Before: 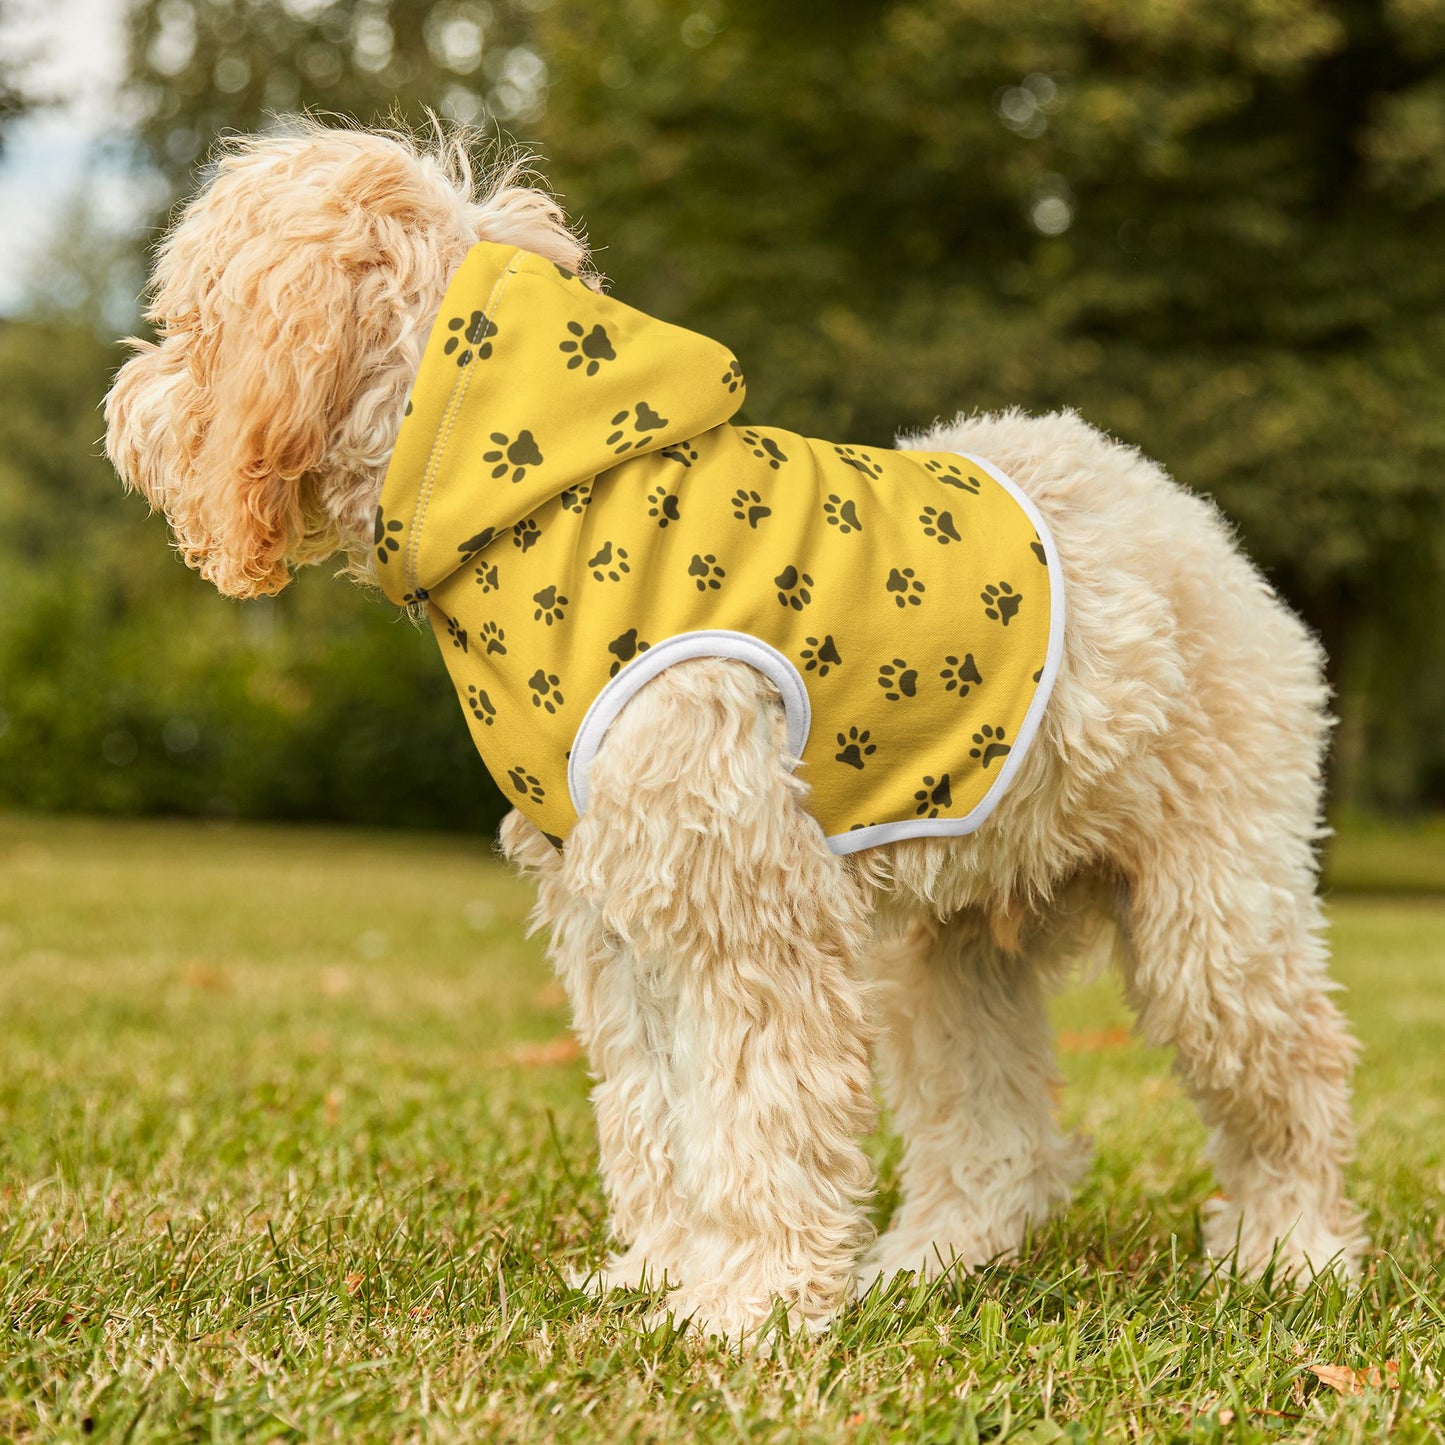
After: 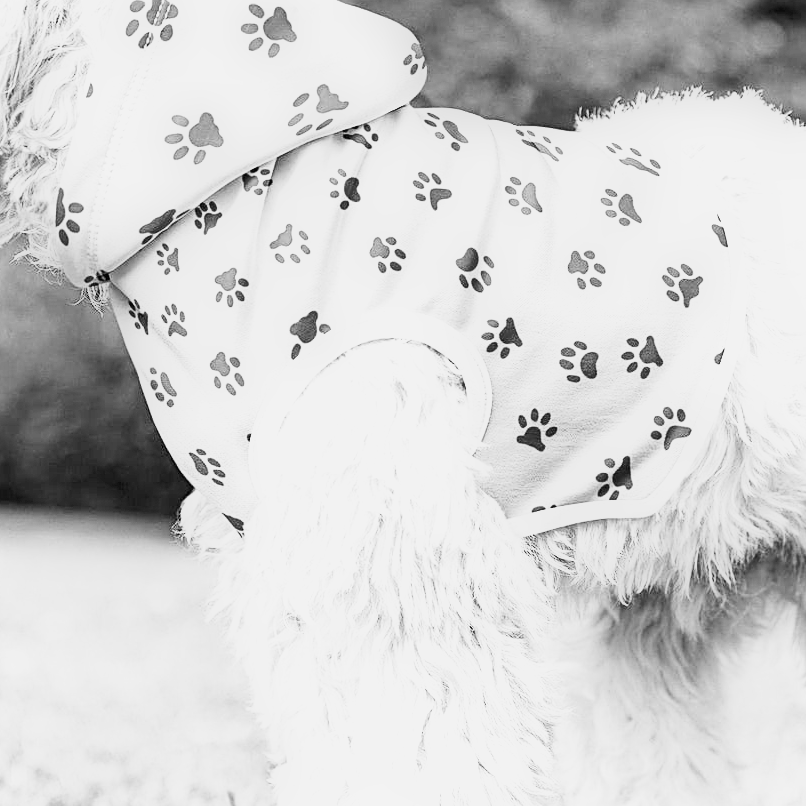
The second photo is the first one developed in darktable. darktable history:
crop and rotate: left 22.13%, top 22.054%, right 22.026%, bottom 22.102%
exposure: exposure 2.25 EV, compensate highlight preservation false
shadows and highlights: shadows 35, highlights -35, soften with gaussian
monochrome: a 14.95, b -89.96
tone equalizer: -8 EV -0.417 EV, -7 EV -0.389 EV, -6 EV -0.333 EV, -5 EV -0.222 EV, -3 EV 0.222 EV, -2 EV 0.333 EV, -1 EV 0.389 EV, +0 EV 0.417 EV, edges refinement/feathering 500, mask exposure compensation -1.57 EV, preserve details no
sharpen: on, module defaults
filmic rgb: black relative exposure -7.75 EV, white relative exposure 4.4 EV, threshold 3 EV, target black luminance 0%, hardness 3.76, latitude 50.51%, contrast 1.074, highlights saturation mix 10%, shadows ↔ highlights balance -0.22%, color science v4 (2020), enable highlight reconstruction true
